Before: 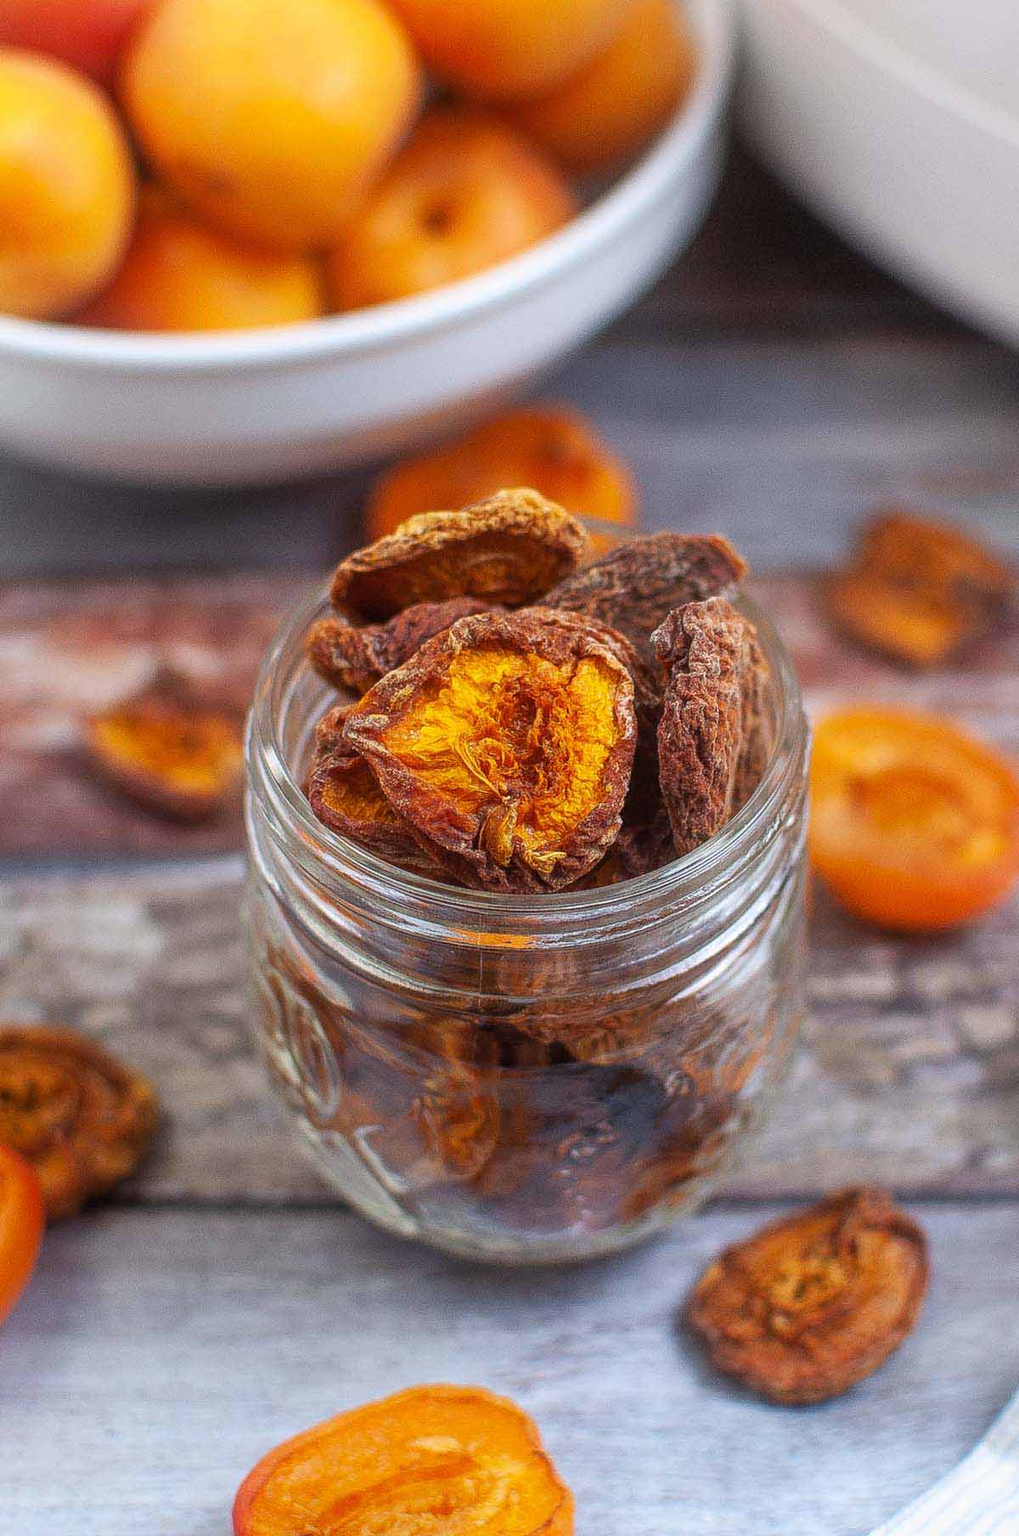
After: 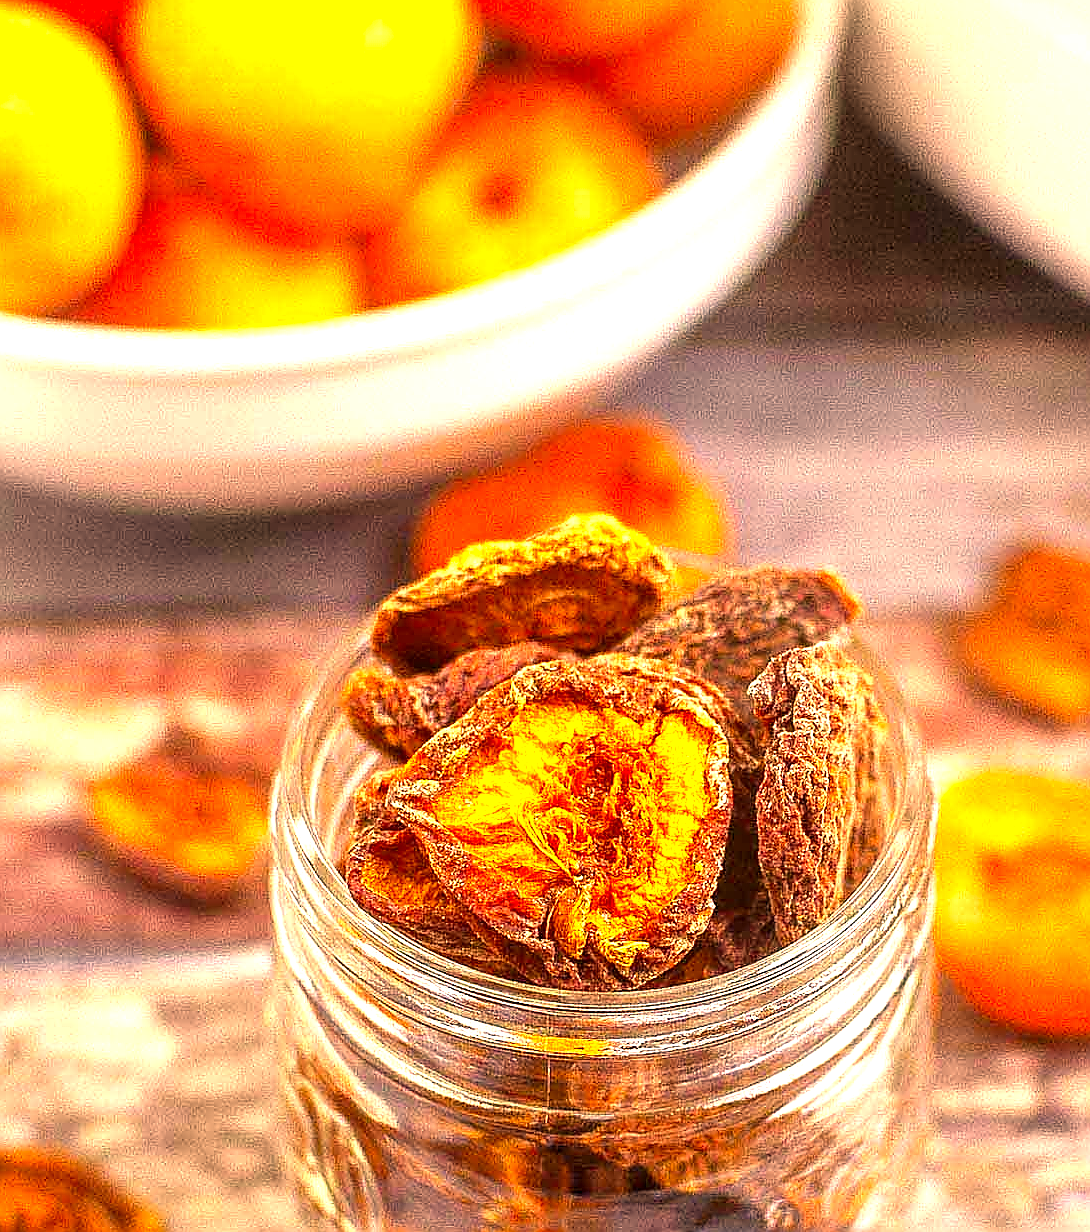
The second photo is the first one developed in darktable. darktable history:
color correction: highlights a* 18.51, highlights b* 34.94, shadows a* 1.76, shadows b* 6.41, saturation 1.04
exposure: black level correction 0, exposure 1.452 EV, compensate highlight preservation false
local contrast: highlights 107%, shadows 99%, detail 120%, midtone range 0.2
sharpen: radius 1.377, amount 1.246, threshold 0.628
contrast equalizer: y [[0.511, 0.558, 0.631, 0.632, 0.559, 0.512], [0.5 ×6], [0.507, 0.559, 0.627, 0.644, 0.647, 0.647], [0 ×6], [0 ×6]], mix 0.277
crop: left 1.526%, top 3.404%, right 7.613%, bottom 28.448%
